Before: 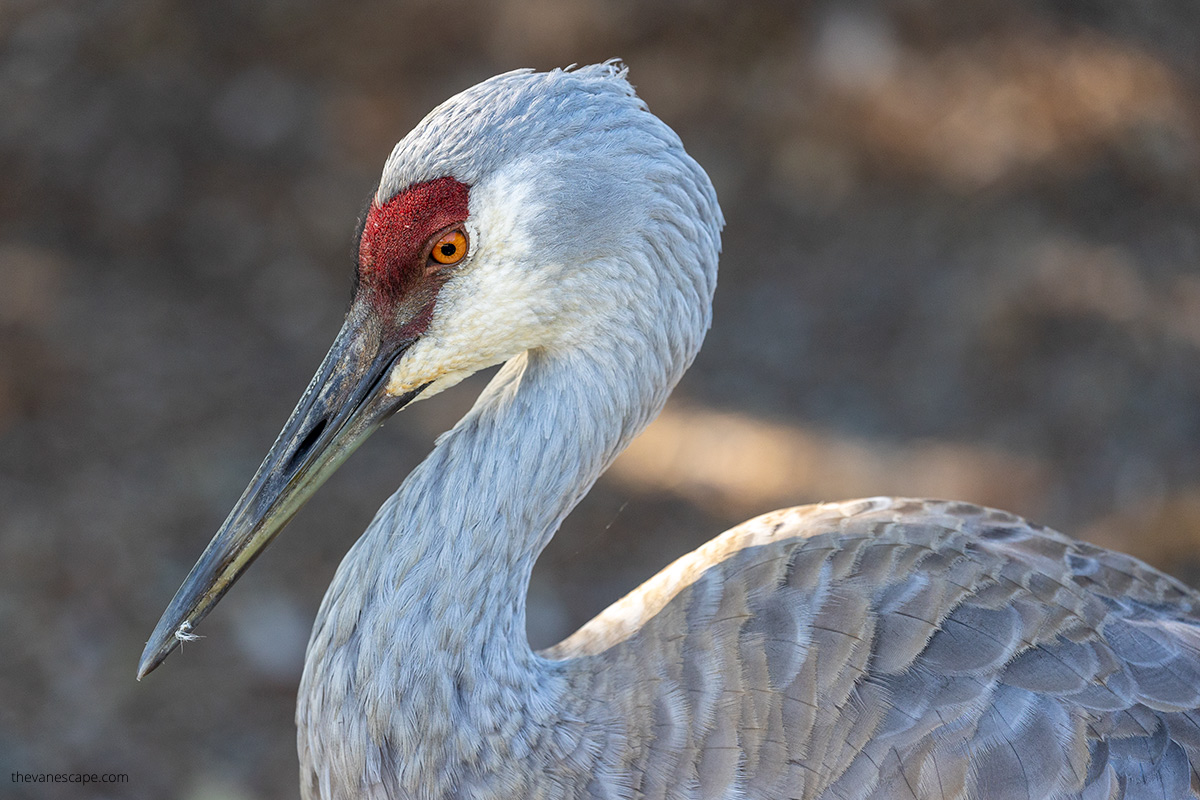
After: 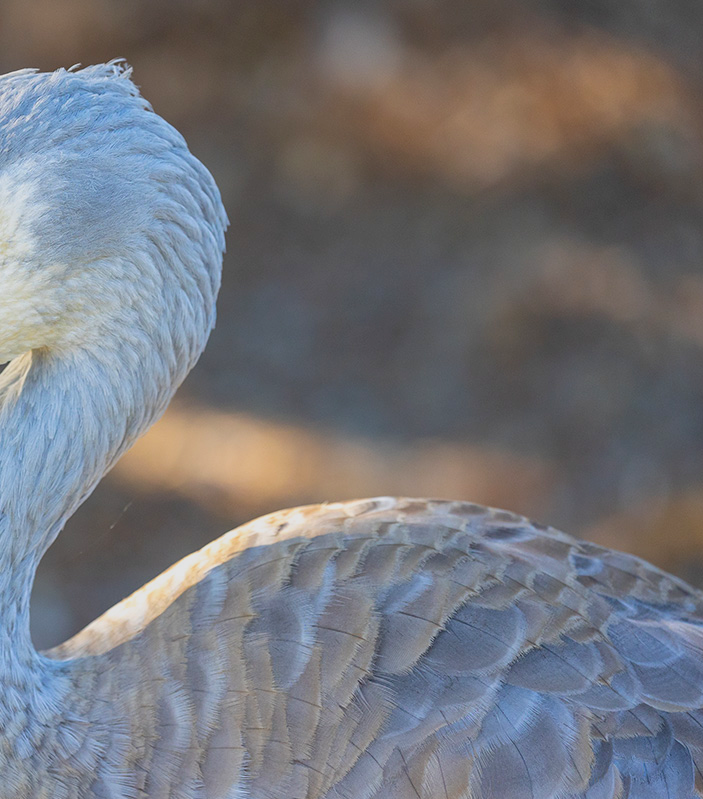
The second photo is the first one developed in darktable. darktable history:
crop: left 41.353%
tone equalizer: on, module defaults
contrast brightness saturation: contrast -0.196, saturation 0.185
